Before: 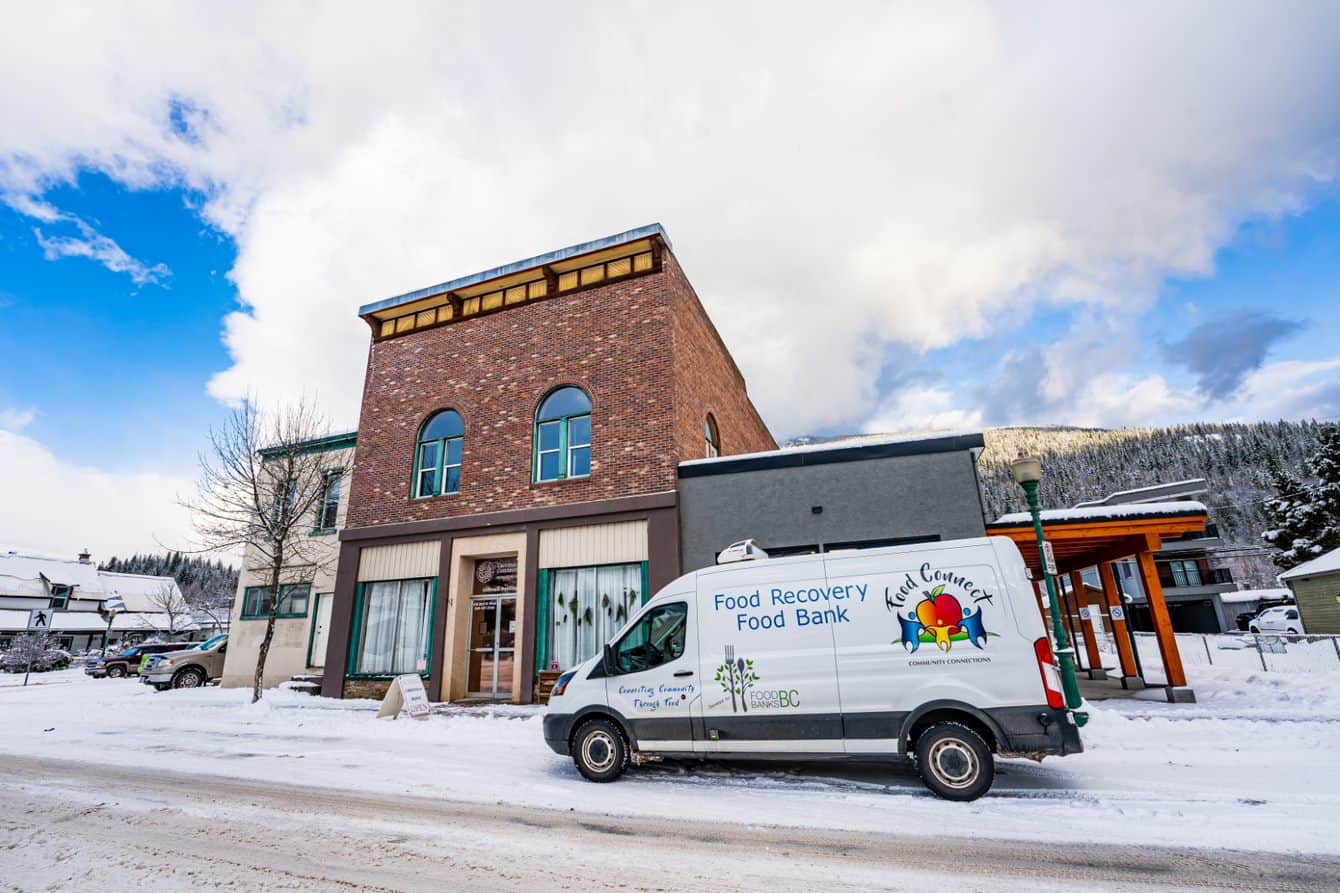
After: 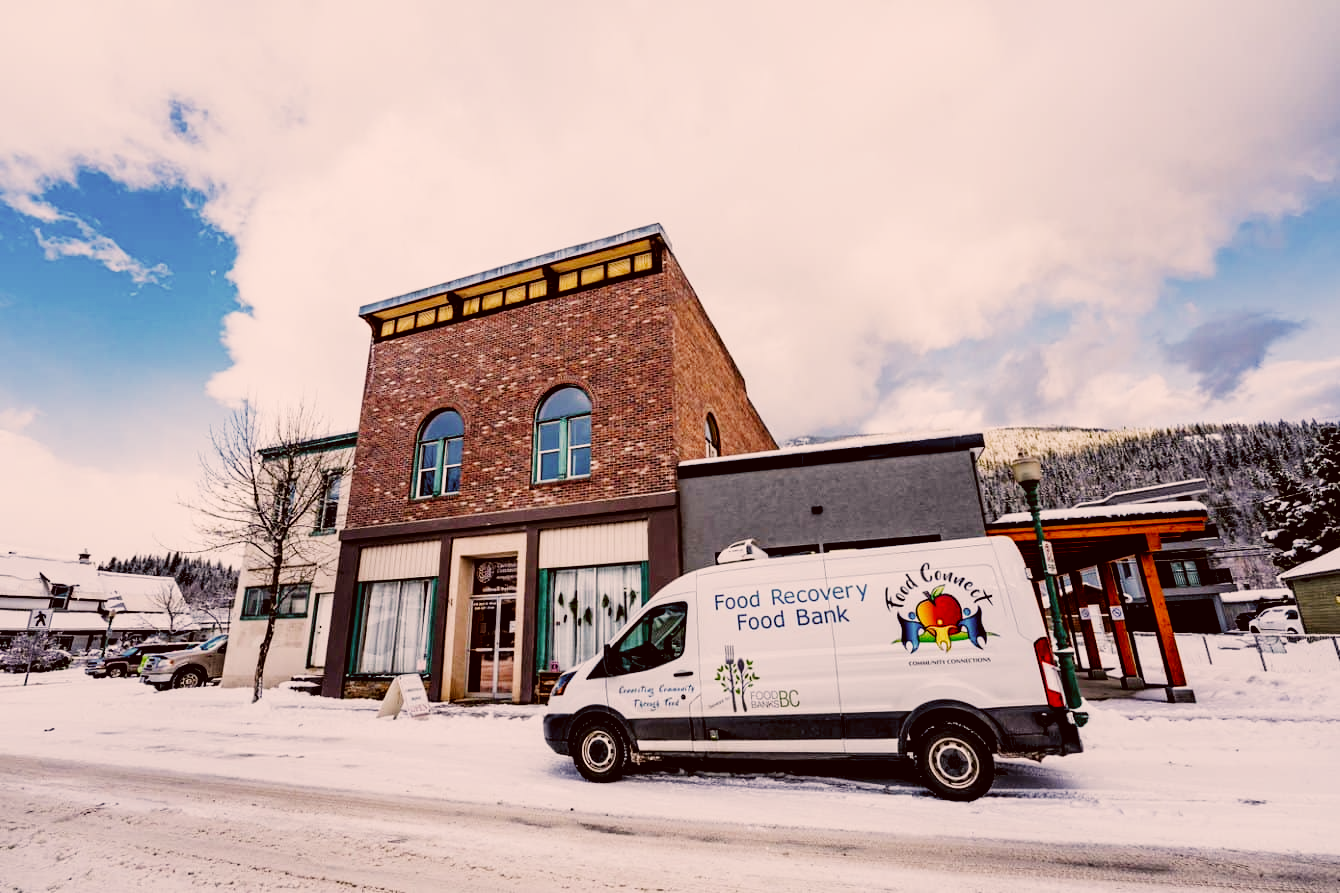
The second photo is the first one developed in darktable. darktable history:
color correction: highlights a* 10.16, highlights b* 9.74, shadows a* 8.17, shadows b* 7.59, saturation 0.818
filmic rgb: black relative exposure -5.11 EV, white relative exposure 3.99 EV, hardness 2.89, contrast 1.487, preserve chrominance no, color science v4 (2020), iterations of high-quality reconstruction 0
